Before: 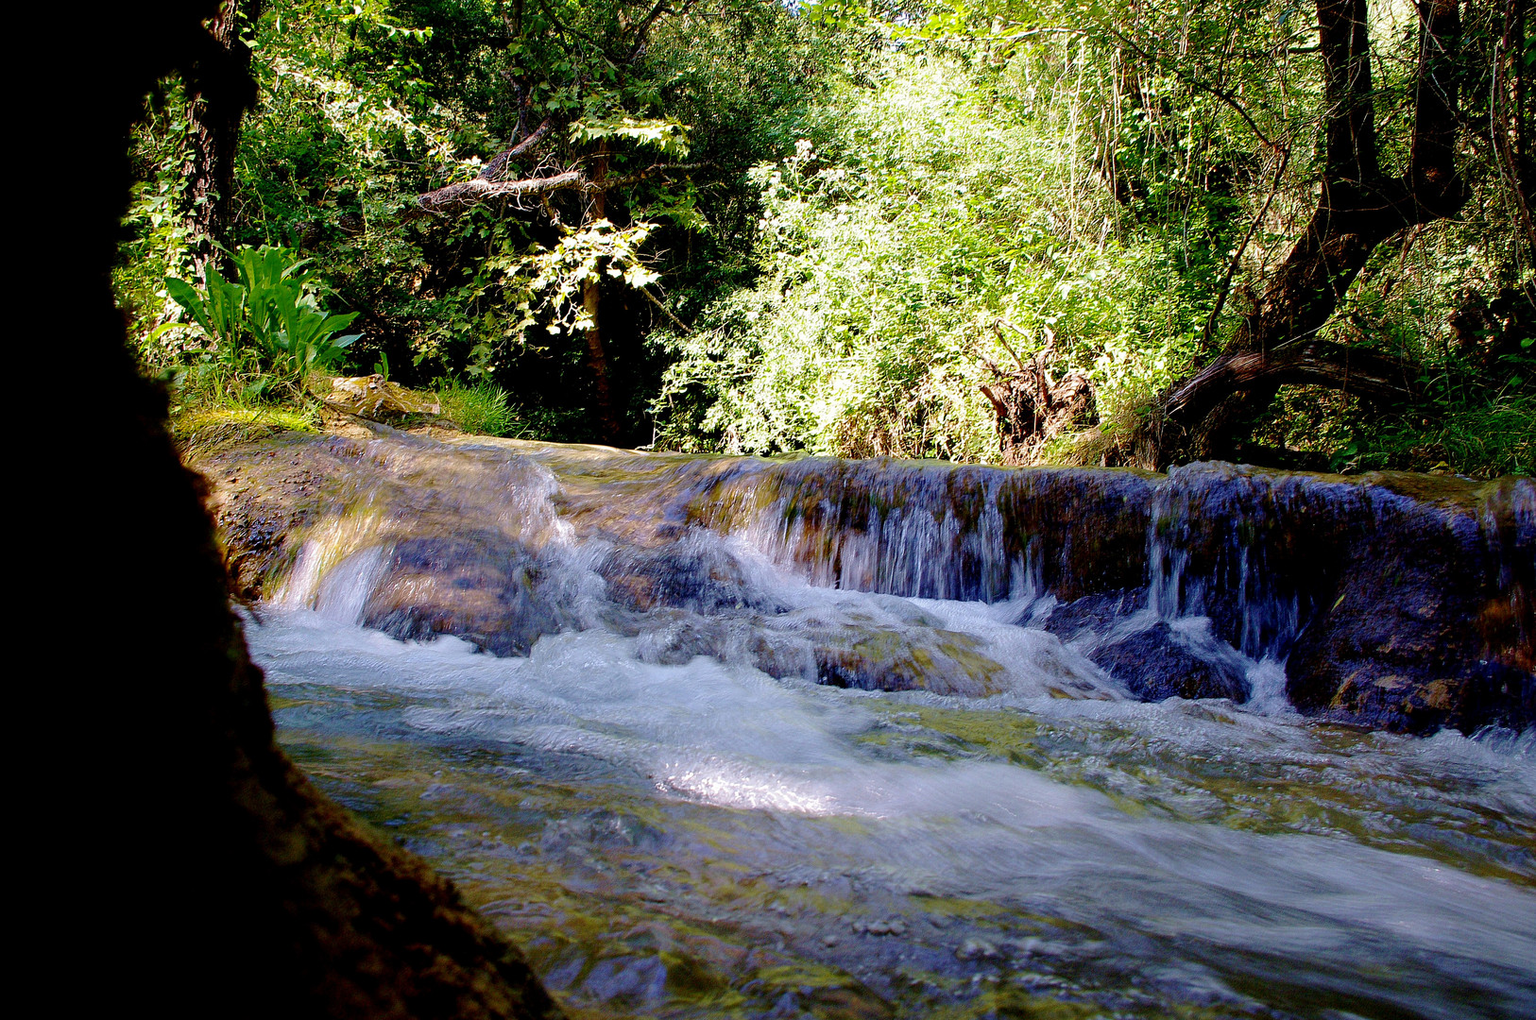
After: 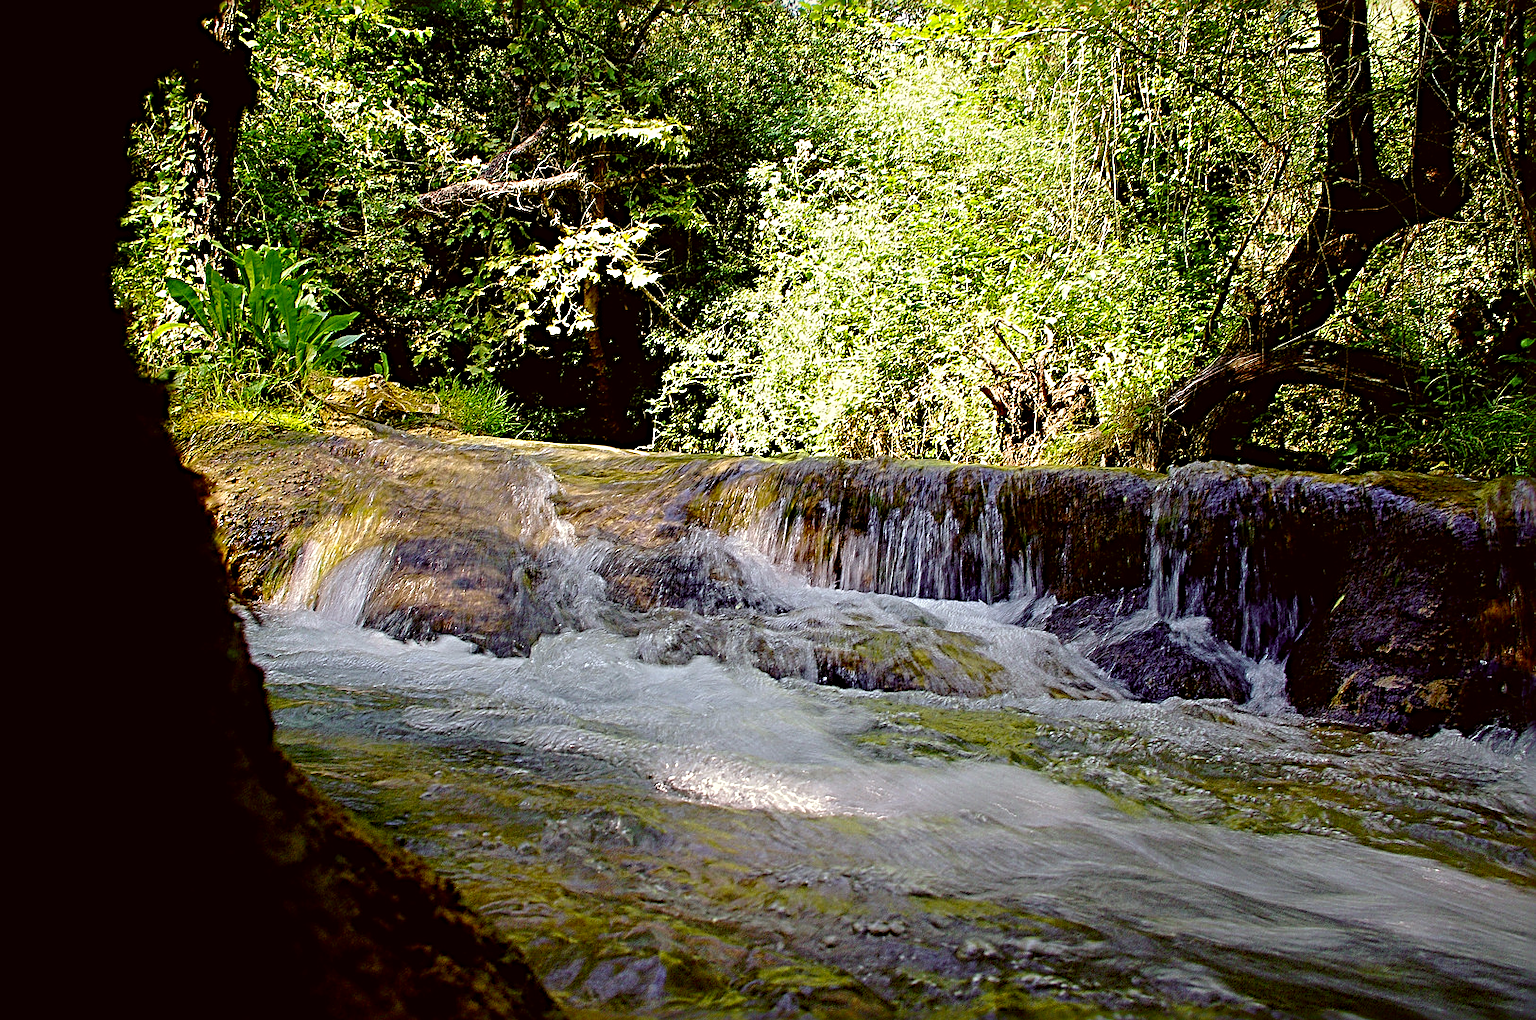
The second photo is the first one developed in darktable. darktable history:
color correction: highlights a* -1.47, highlights b* 10.6, shadows a* 0.364, shadows b* 18.78
sharpen: radius 3.719, amount 0.932
